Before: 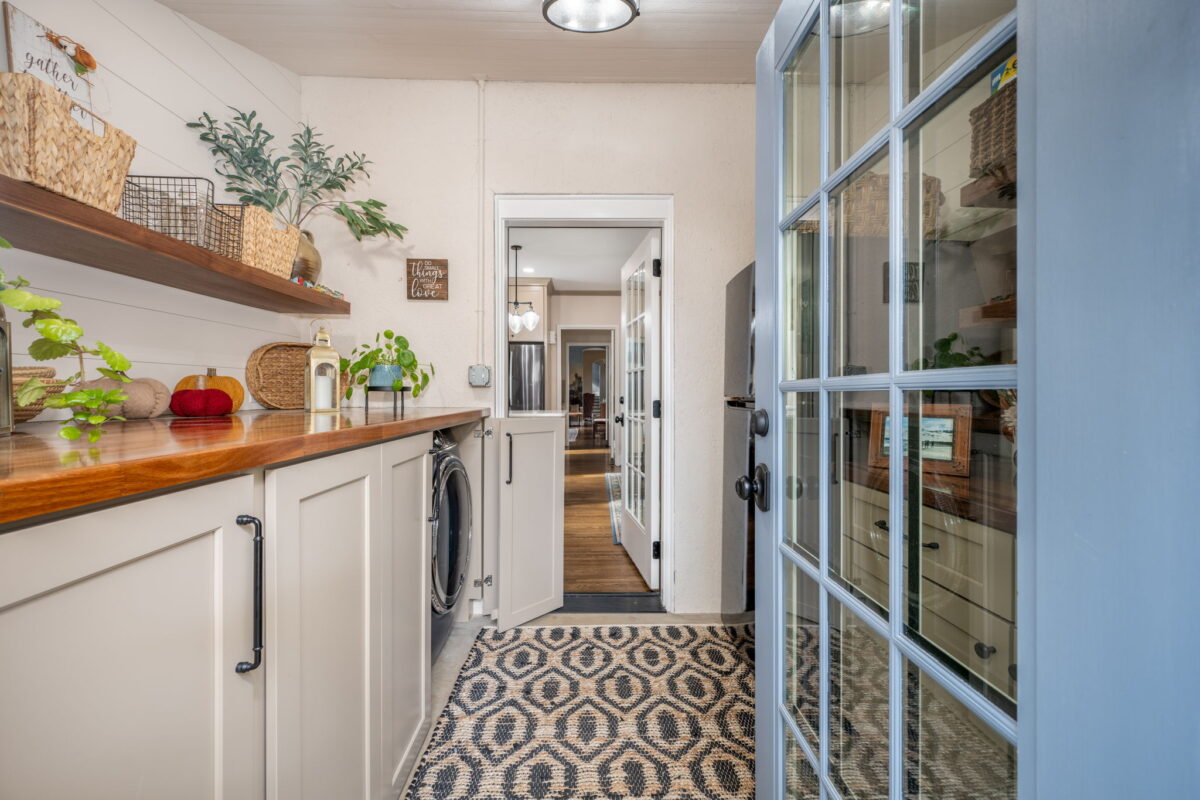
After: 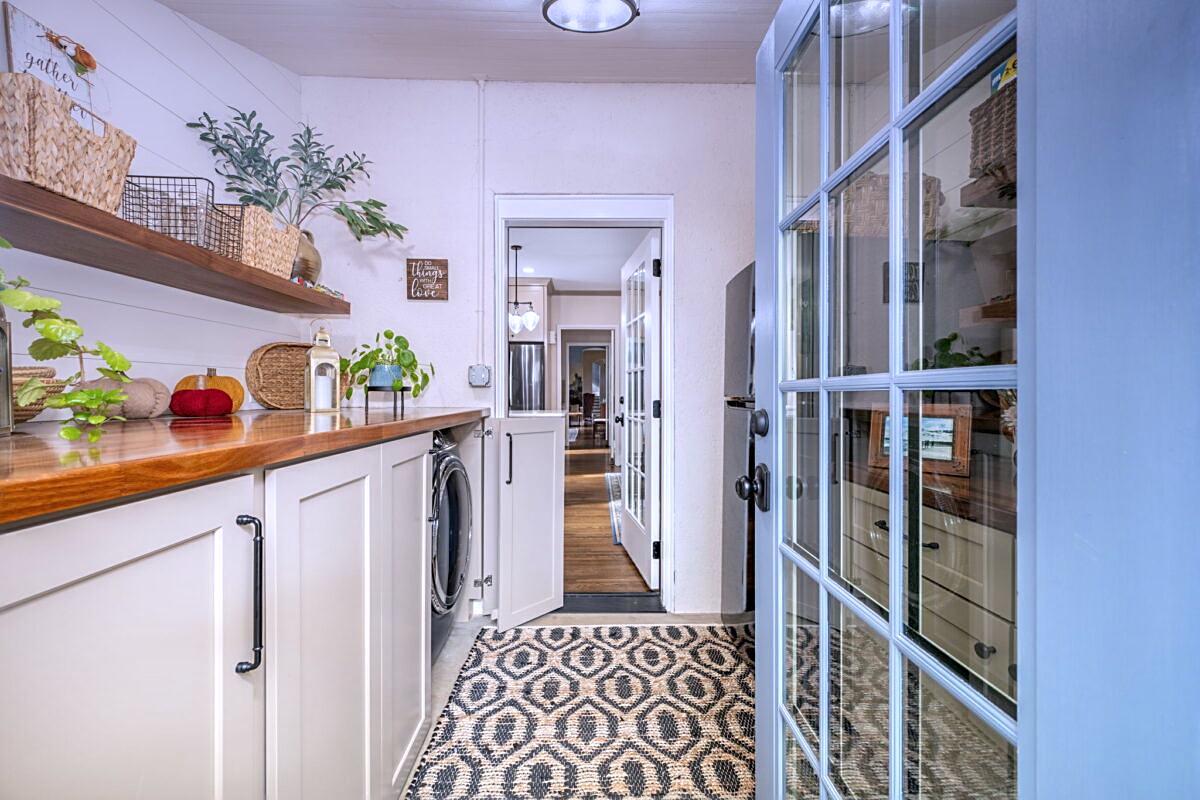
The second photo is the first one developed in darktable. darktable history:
exposure: exposure 0.556 EV, compensate highlight preservation false
white balance: red 0.984, blue 1.059
graduated density: hue 238.83°, saturation 50%
sharpen: on, module defaults
